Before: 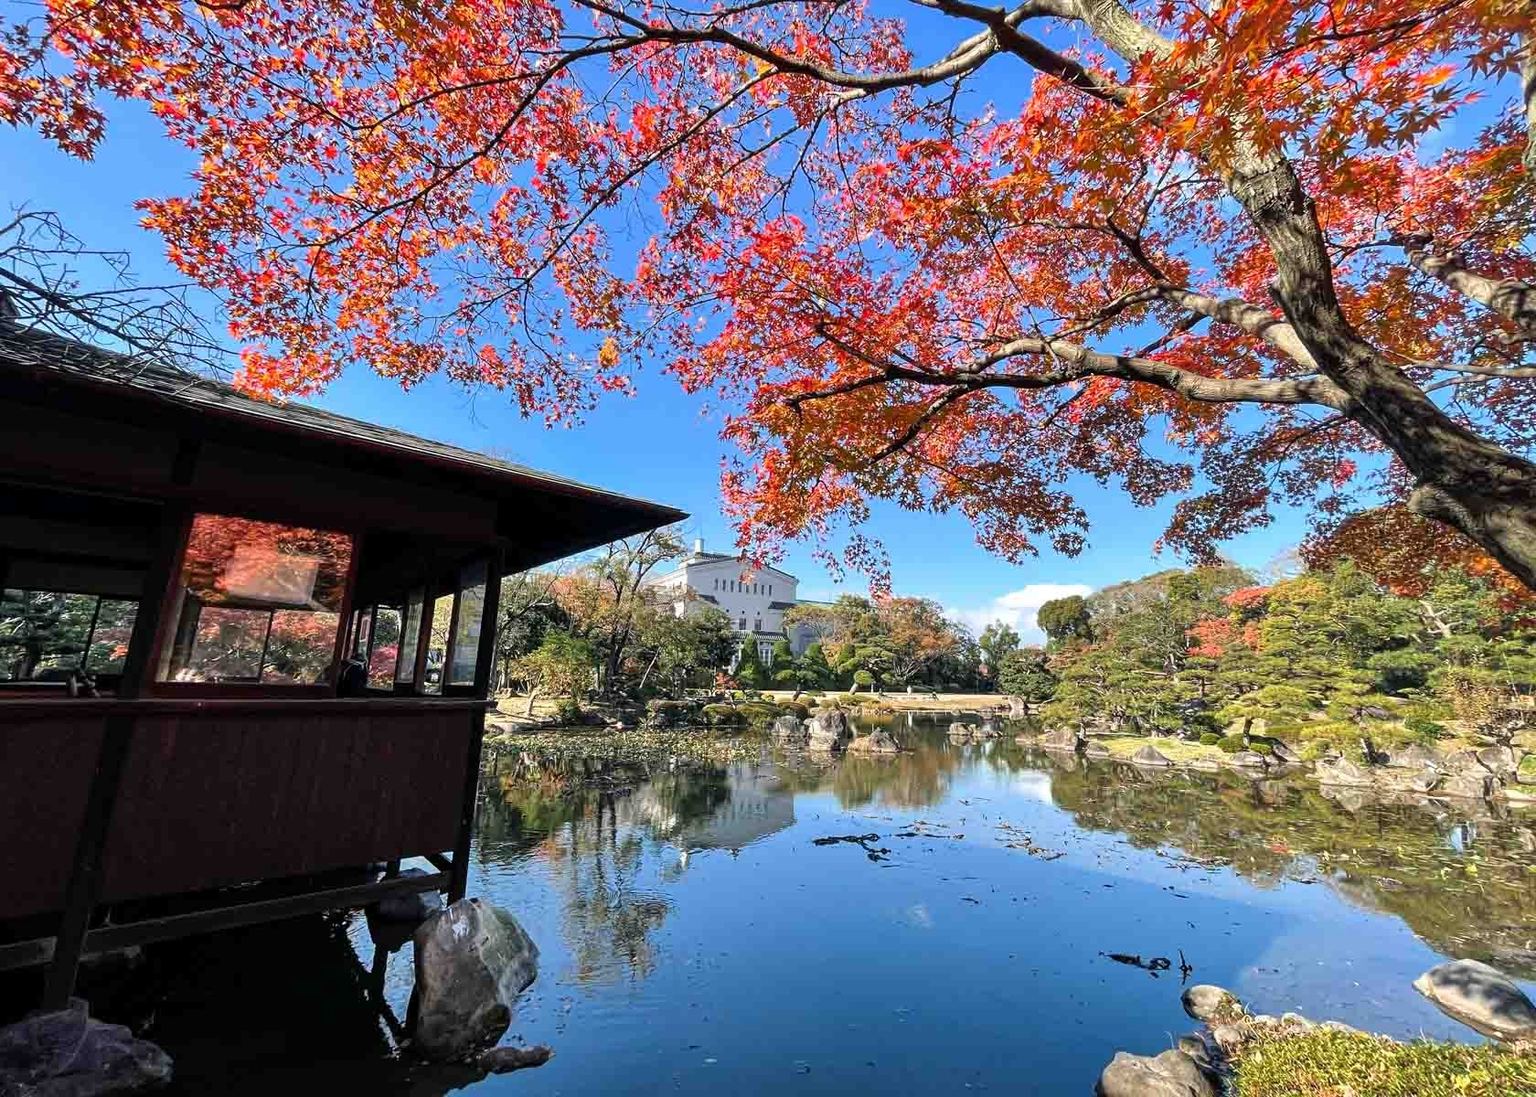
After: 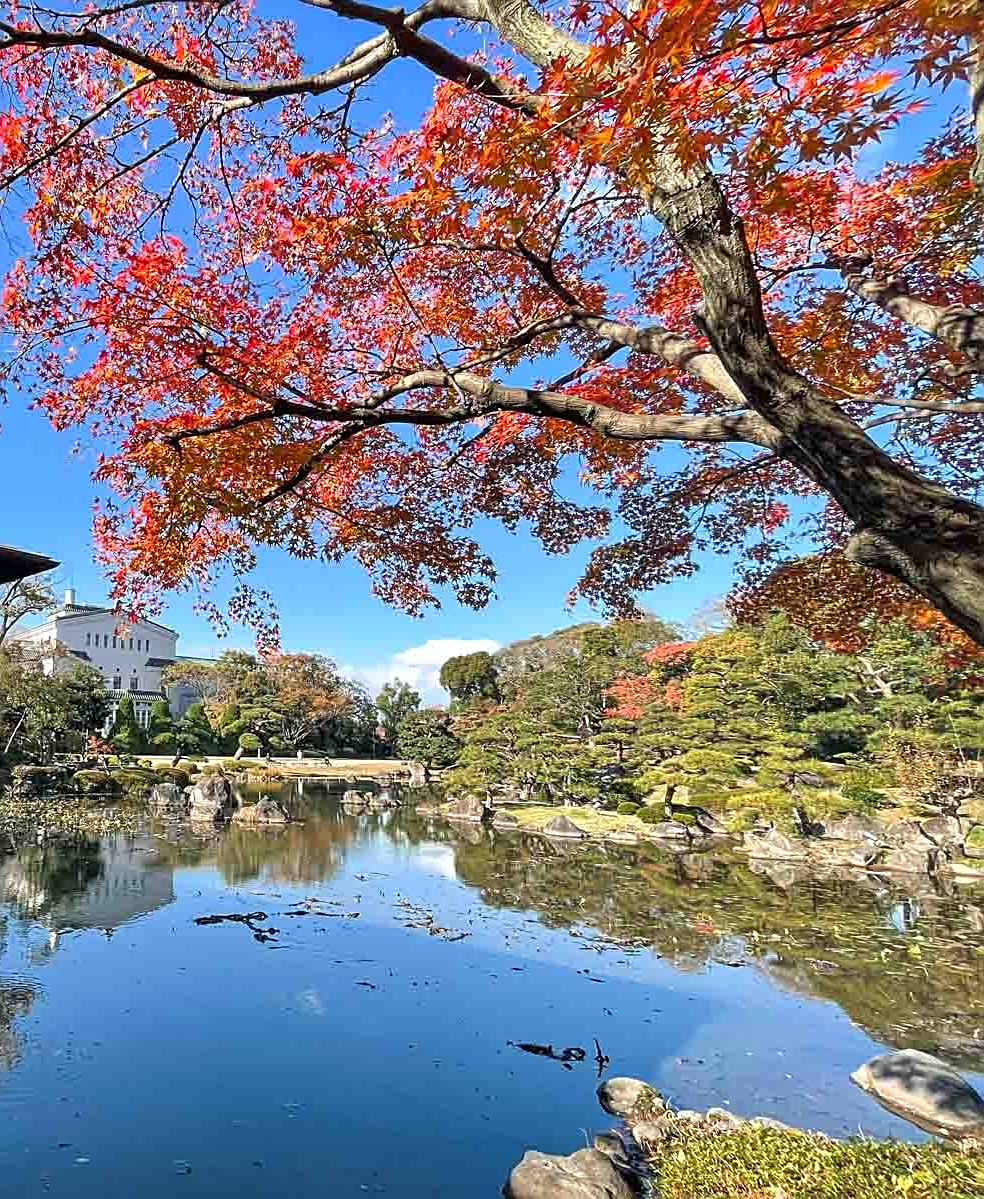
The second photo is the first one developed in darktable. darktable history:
exposure: black level correction 0.001, exposure 0.014 EV, compensate highlight preservation false
sharpen: on, module defaults
crop: left 41.402%
